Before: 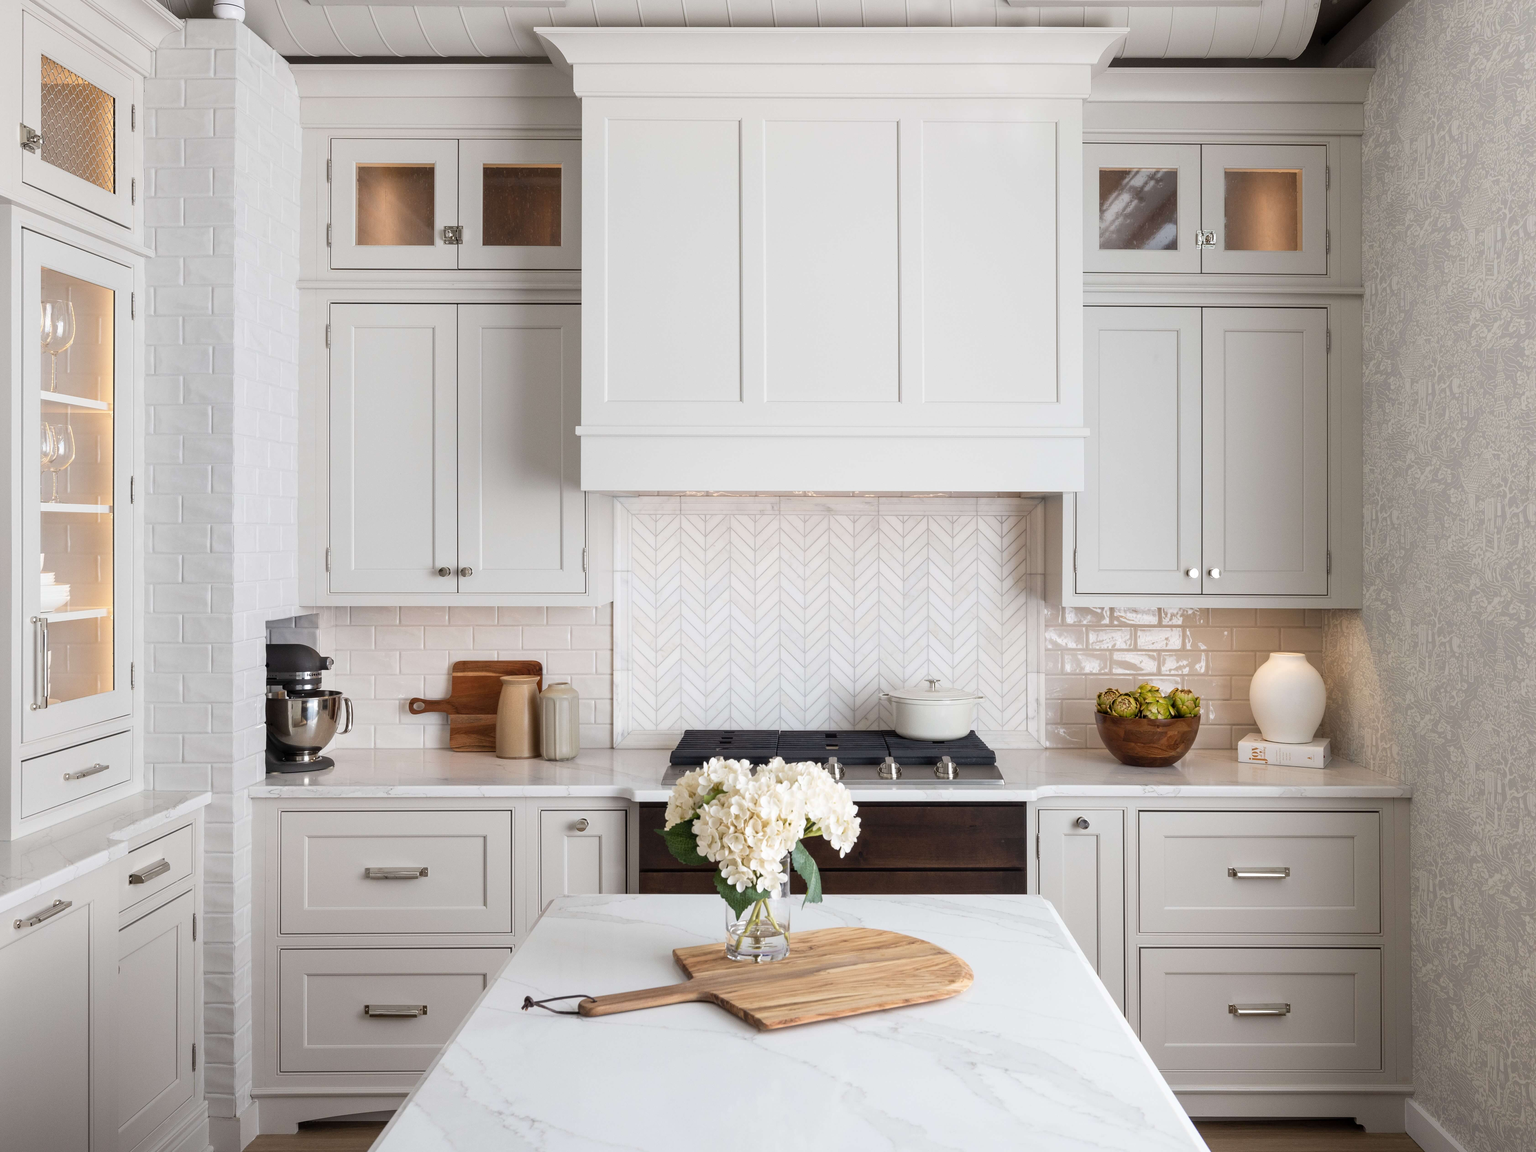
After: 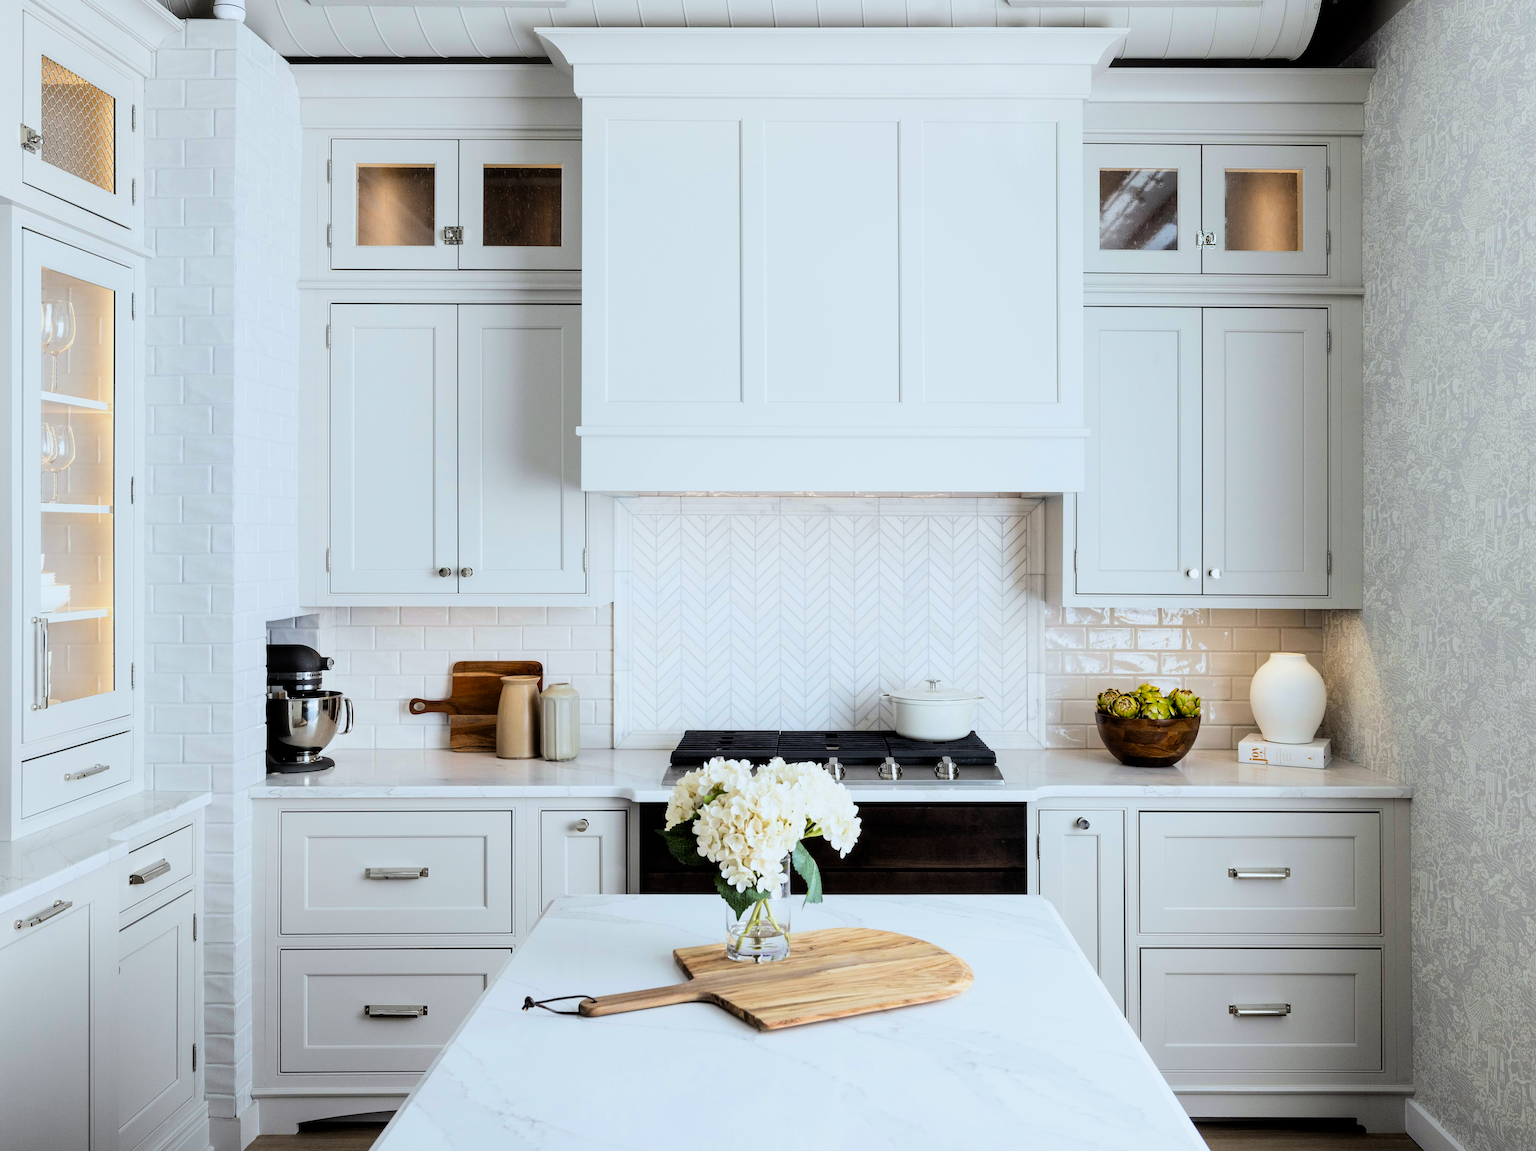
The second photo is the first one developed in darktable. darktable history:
tone equalizer: -8 EV -0.75 EV, -7 EV -0.7 EV, -6 EV -0.6 EV, -5 EV -0.4 EV, -3 EV 0.4 EV, -2 EV 0.6 EV, -1 EV 0.7 EV, +0 EV 0.75 EV, edges refinement/feathering 500, mask exposure compensation -1.57 EV, preserve details no
filmic rgb: black relative exposure -7.6 EV, white relative exposure 4.64 EV, threshold 3 EV, target black luminance 0%, hardness 3.55, latitude 50.51%, contrast 1.033, highlights saturation mix 10%, shadows ↔ highlights balance -0.198%, color science v4 (2020), enable highlight reconstruction true
white balance: red 0.925, blue 1.046
